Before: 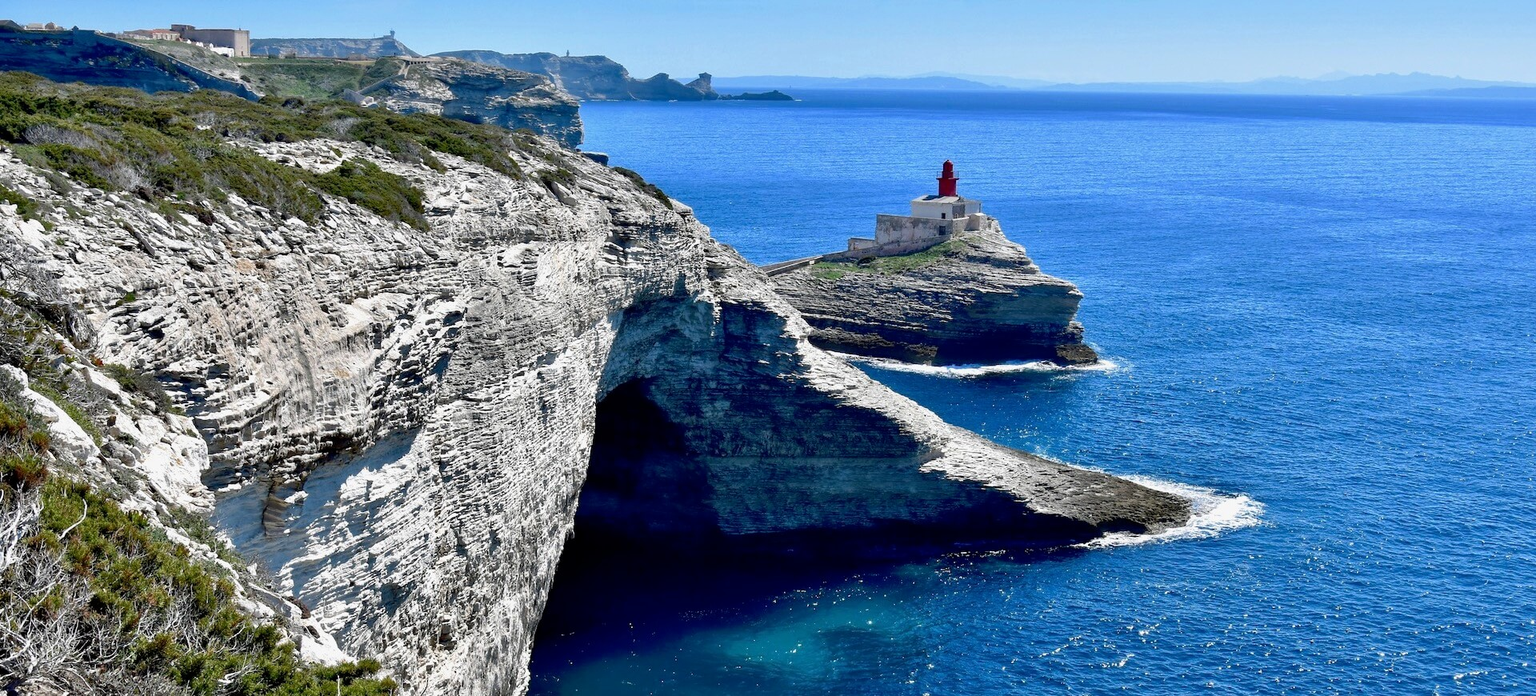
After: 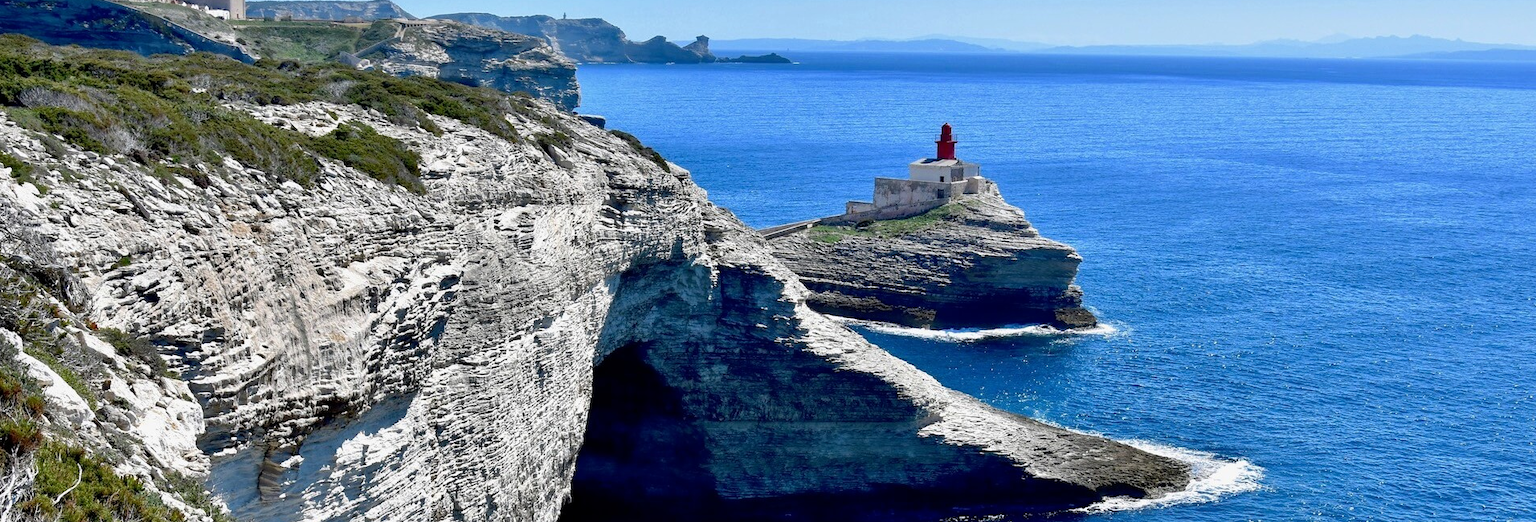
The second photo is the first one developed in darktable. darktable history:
white balance: emerald 1
crop: left 0.387%, top 5.469%, bottom 19.809%
